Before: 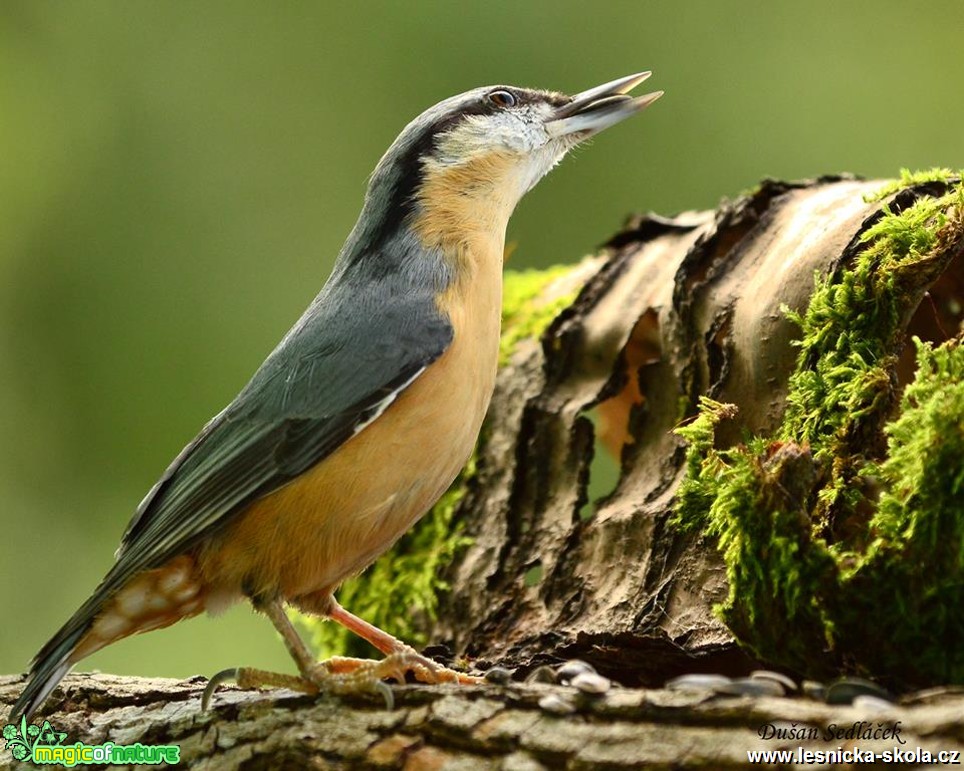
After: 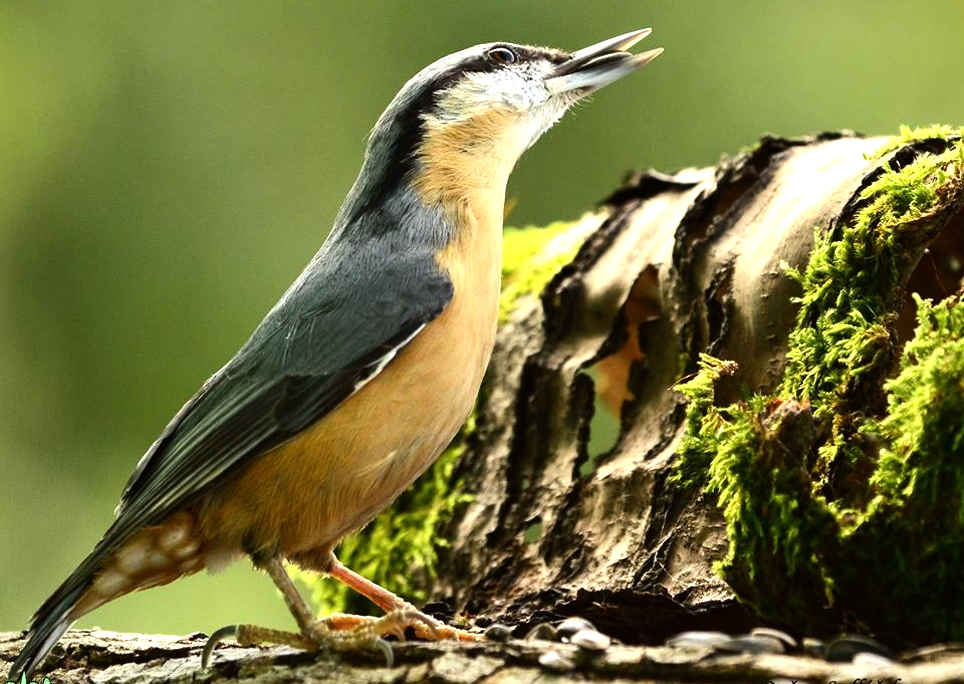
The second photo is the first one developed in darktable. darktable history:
crop and rotate: top 5.609%, bottom 5.609%
tone equalizer: -8 EV -0.75 EV, -7 EV -0.7 EV, -6 EV -0.6 EV, -5 EV -0.4 EV, -3 EV 0.4 EV, -2 EV 0.6 EV, -1 EV 0.7 EV, +0 EV 0.75 EV, edges refinement/feathering 500, mask exposure compensation -1.57 EV, preserve details no
